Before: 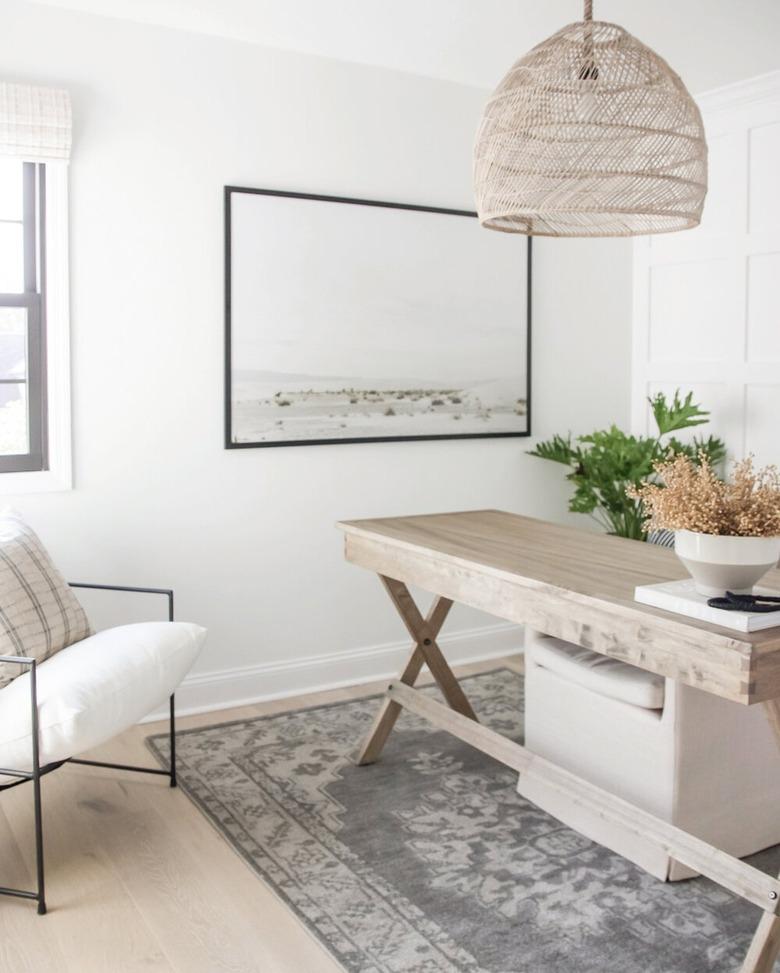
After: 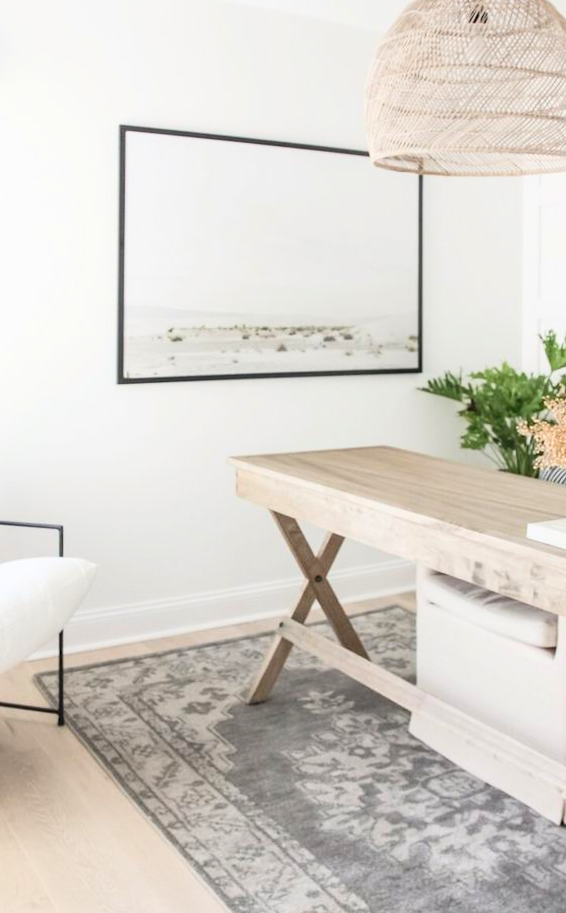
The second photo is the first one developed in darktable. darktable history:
rotate and perspective: rotation 0.226°, lens shift (vertical) -0.042, crop left 0.023, crop right 0.982, crop top 0.006, crop bottom 0.994
contrast brightness saturation: contrast 0.2, brightness 0.15, saturation 0.14
crop and rotate: left 13.15%, top 5.251%, right 12.609%
